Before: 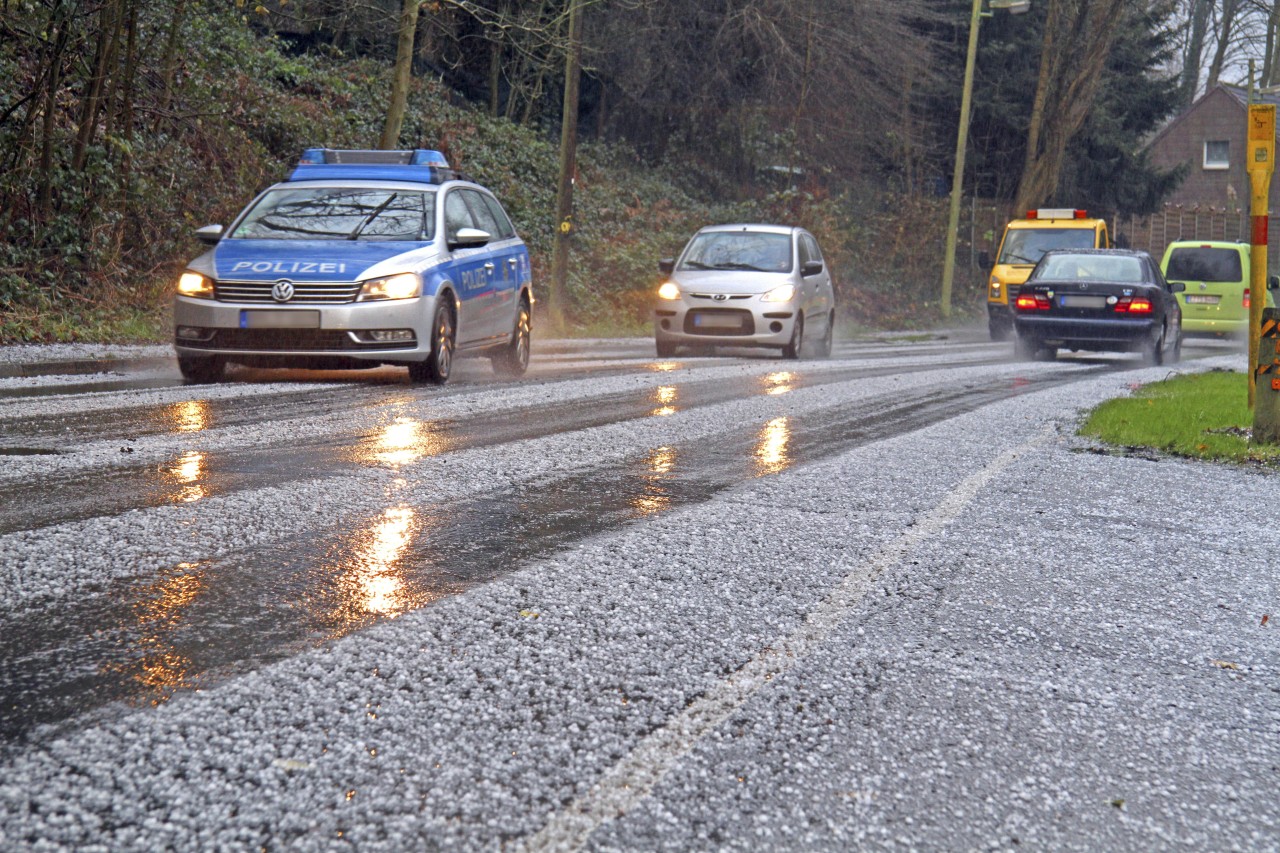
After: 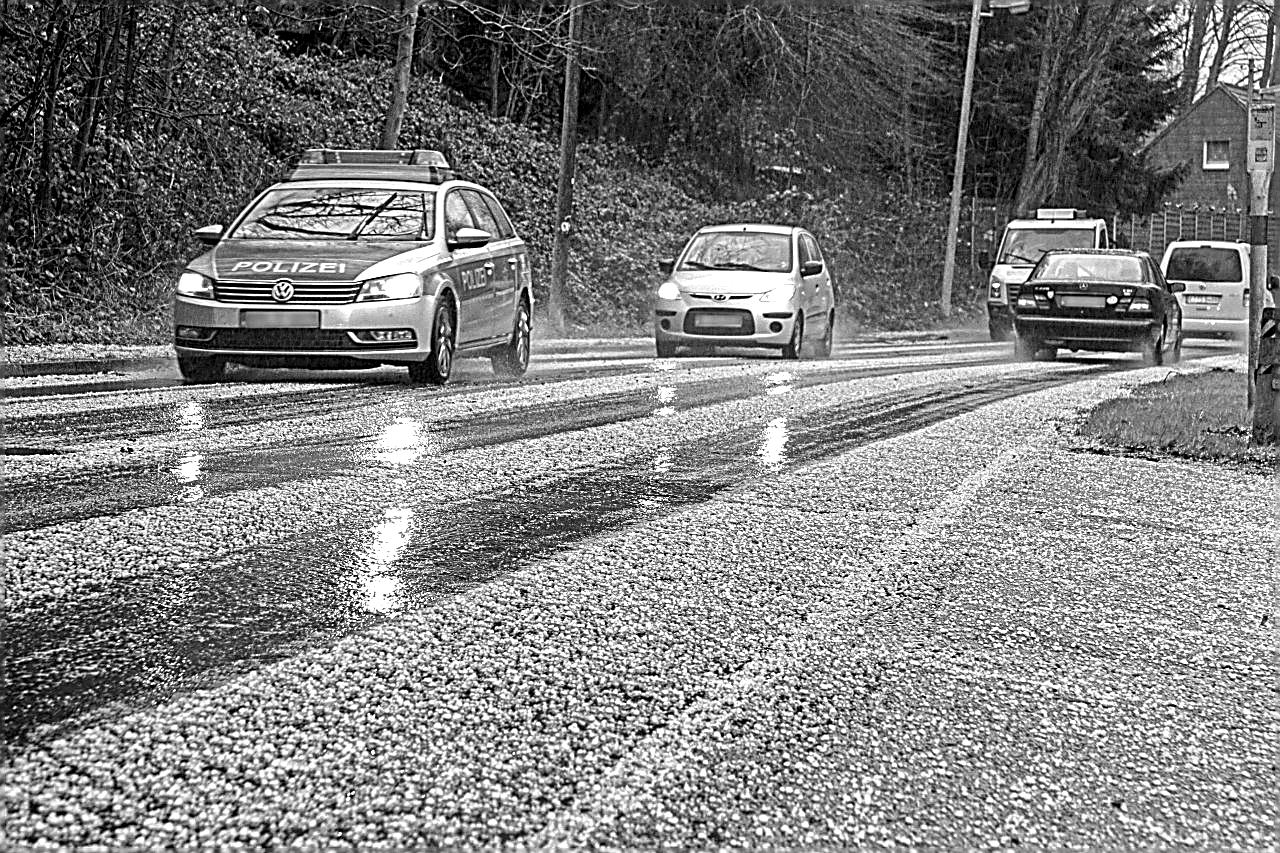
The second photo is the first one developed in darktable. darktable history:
local contrast: highlights 40%, shadows 60%, detail 136%, midtone range 0.514
tone equalizer: -8 EV -0.417 EV, -7 EV -0.389 EV, -6 EV -0.333 EV, -5 EV -0.222 EV, -3 EV 0.222 EV, -2 EV 0.333 EV, -1 EV 0.389 EV, +0 EV 0.417 EV, edges refinement/feathering 500, mask exposure compensation -1.57 EV, preserve details no
monochrome: on, module defaults
shadows and highlights: shadows 12, white point adjustment 1.2, soften with gaussian
sharpen: amount 1.861
